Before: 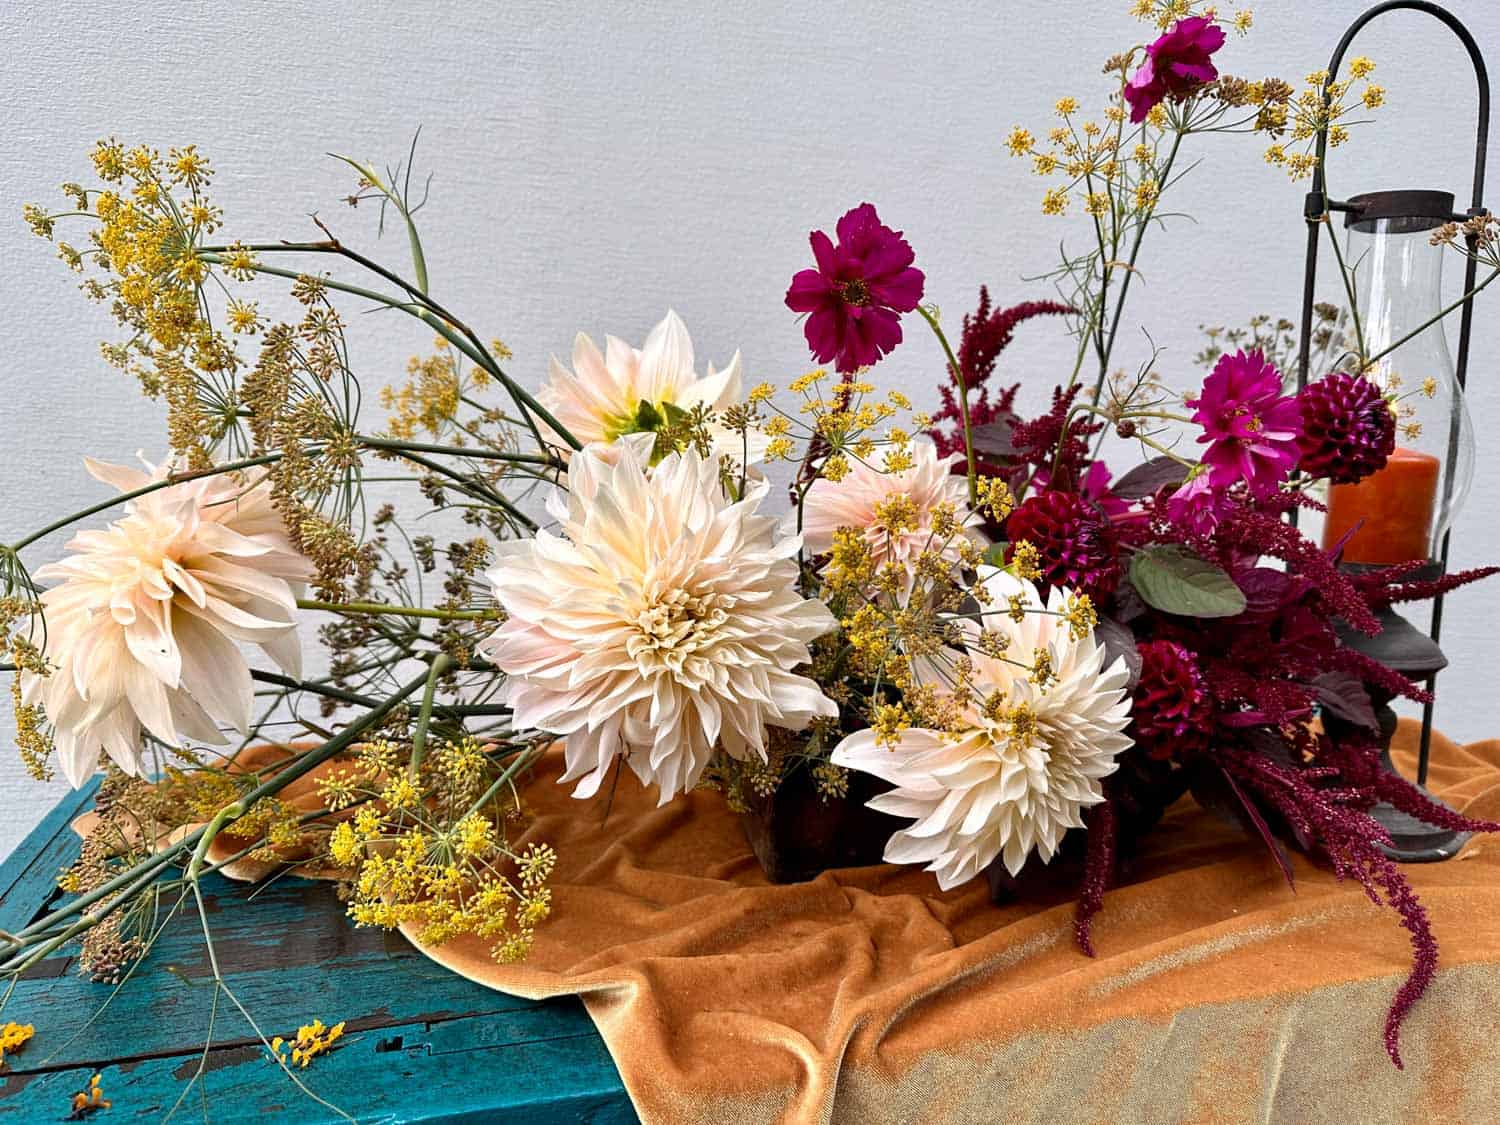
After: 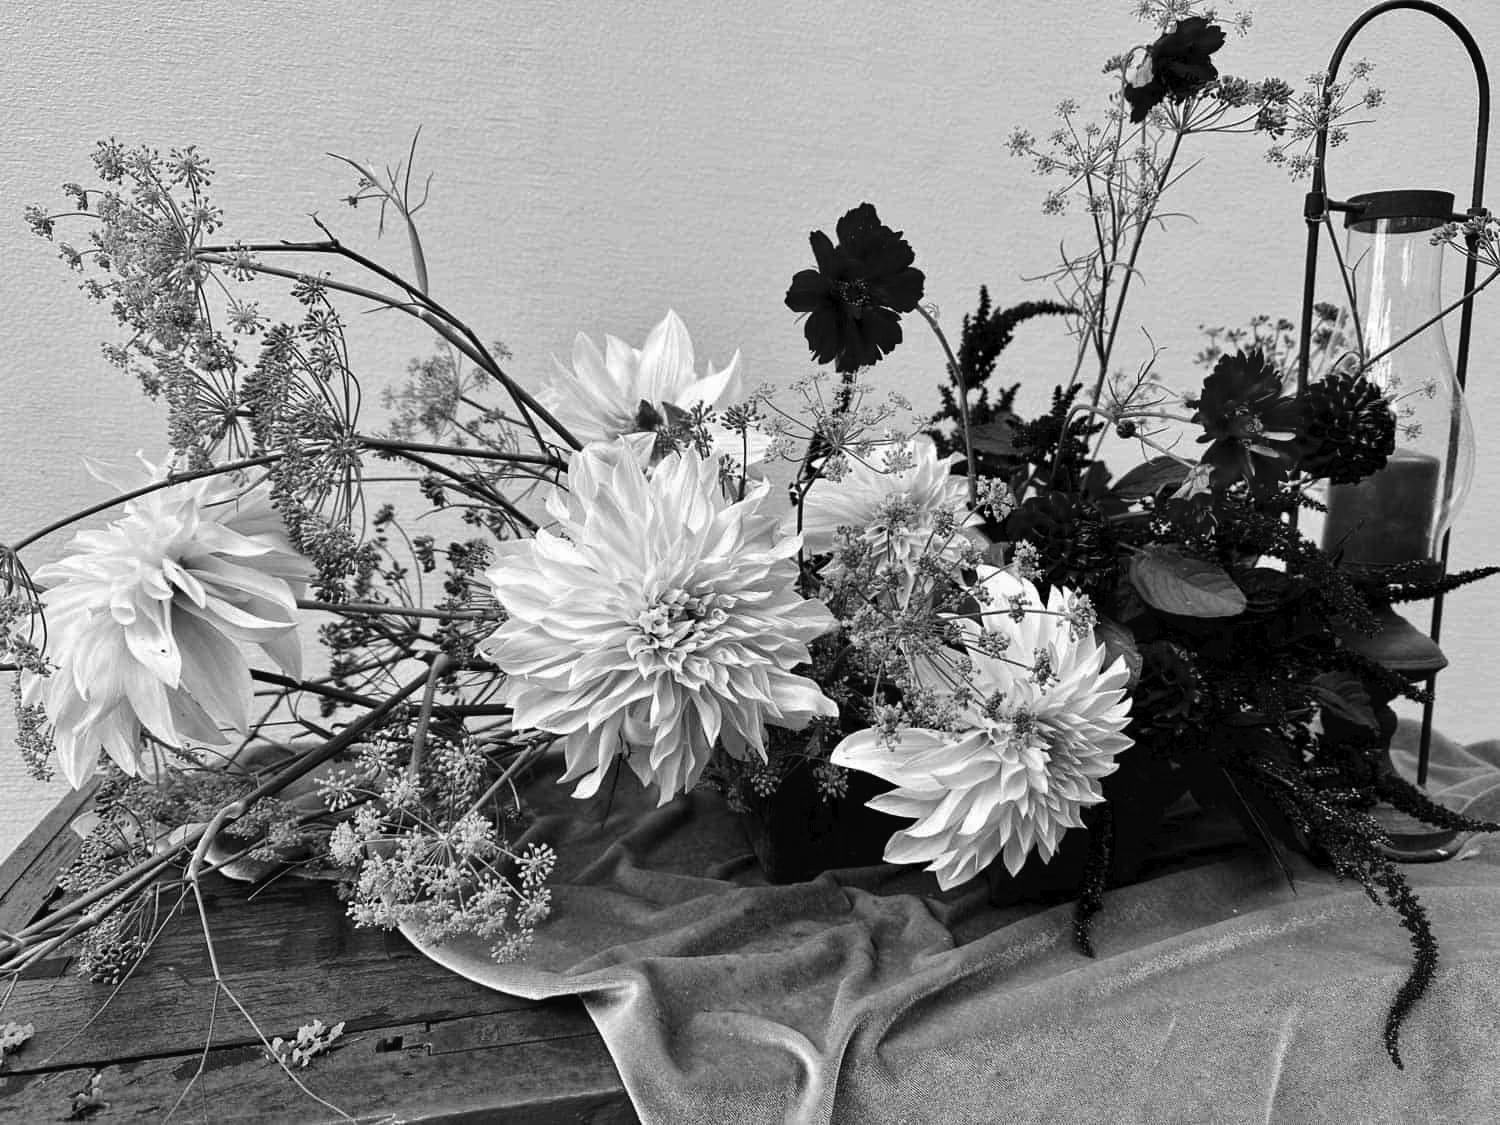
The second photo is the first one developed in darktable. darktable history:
tone curve: curves: ch0 [(0, 0) (0.003, 0.019) (0.011, 0.022) (0.025, 0.027) (0.044, 0.037) (0.069, 0.049) (0.1, 0.066) (0.136, 0.091) (0.177, 0.125) (0.224, 0.159) (0.277, 0.206) (0.335, 0.266) (0.399, 0.332) (0.468, 0.411) (0.543, 0.492) (0.623, 0.577) (0.709, 0.668) (0.801, 0.767) (0.898, 0.869) (1, 1)], preserve colors none
color look up table: target L [94.45, 92, 85.27, 77.34, 71.84, 53.19, 51.22, 39.9, 201.6, 88.12, 75.52, 71.47, 63.6, 67.24, 64.74, 56.32, 58.25, 50.83, 42.37, 38.52, 36.84, 27.98, 15.64, 14.2, 95.14, 76.98, 76.61, 60.17, 63.6, 53.98, 57.09, 47.24, 26.21, 44, 41.14, 37.41, 16.11, 35.3, 17.06, 22.16, 5.464, 15.64, 0.548, 94.1, 79.76, 67.49, 52.41, 35.72, 20.79], target a [0, 0.001, 0.001, 0.001, 0, 0, 0.001, 0, 0, 0.001, 0.001, 0, 0, 0.001, 0.001, 0 ×4, 0.001, 0.001, 0, 0, 0, -0.002, 0.001, 0.001, 0.001, 0, 0, 0.001, 0 ×13, 0.001, 0.001, 0, 0, 0], target b [0, -0.001 ×4, -0.002, -0.002, 0.008, -0.001 ×4, -0.002, -0.007, -0.002 ×5, -0.005, -0.005, 0.005, -0.001, -0.001, 0.021, -0.001, -0.001, -0.002 ×5, 0.005, -0.005, -0.002, -0.005, -0.001, -0.002, 0.004, -0.002, 0.003, -0.001, 0, -0.001, -0.008, -0.007, -0.002, -0.002, 0.004], num patches 49
